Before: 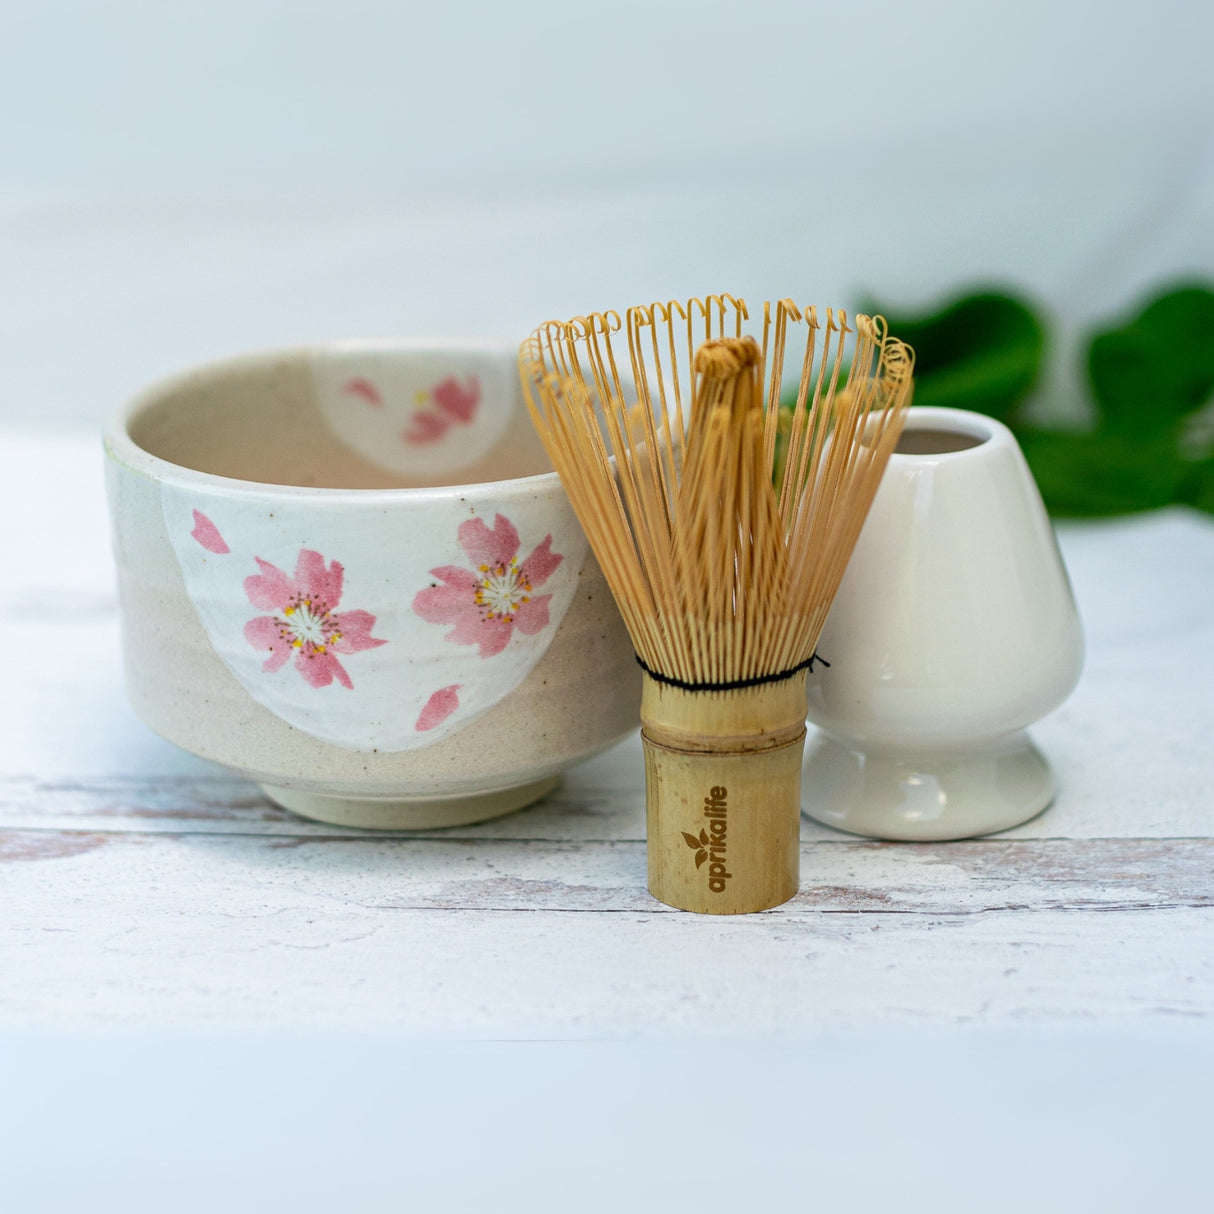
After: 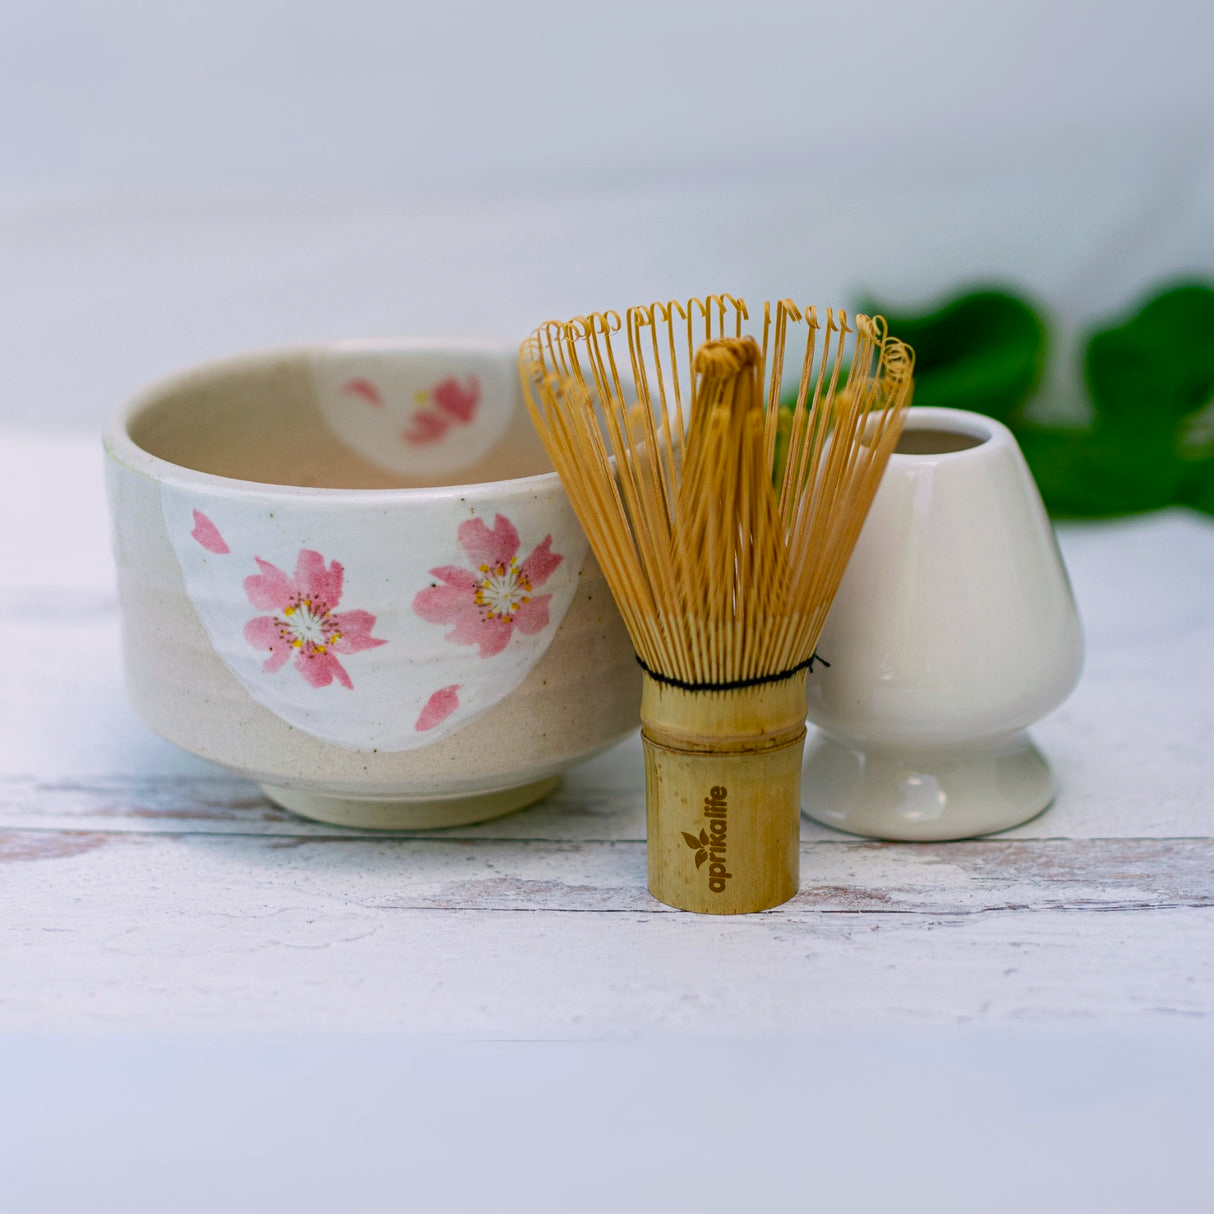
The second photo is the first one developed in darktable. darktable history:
color balance rgb: highlights gain › chroma 1.45%, highlights gain › hue 311.53°, perceptual saturation grading › global saturation 20%, perceptual saturation grading › highlights -25.182%, perceptual saturation grading › shadows 26.041%, global vibrance 20%
tone equalizer: -8 EV 0.228 EV, -7 EV 0.419 EV, -6 EV 0.404 EV, -5 EV 0.262 EV, -3 EV -0.263 EV, -2 EV -0.424 EV, -1 EV -0.416 EV, +0 EV -0.262 EV
